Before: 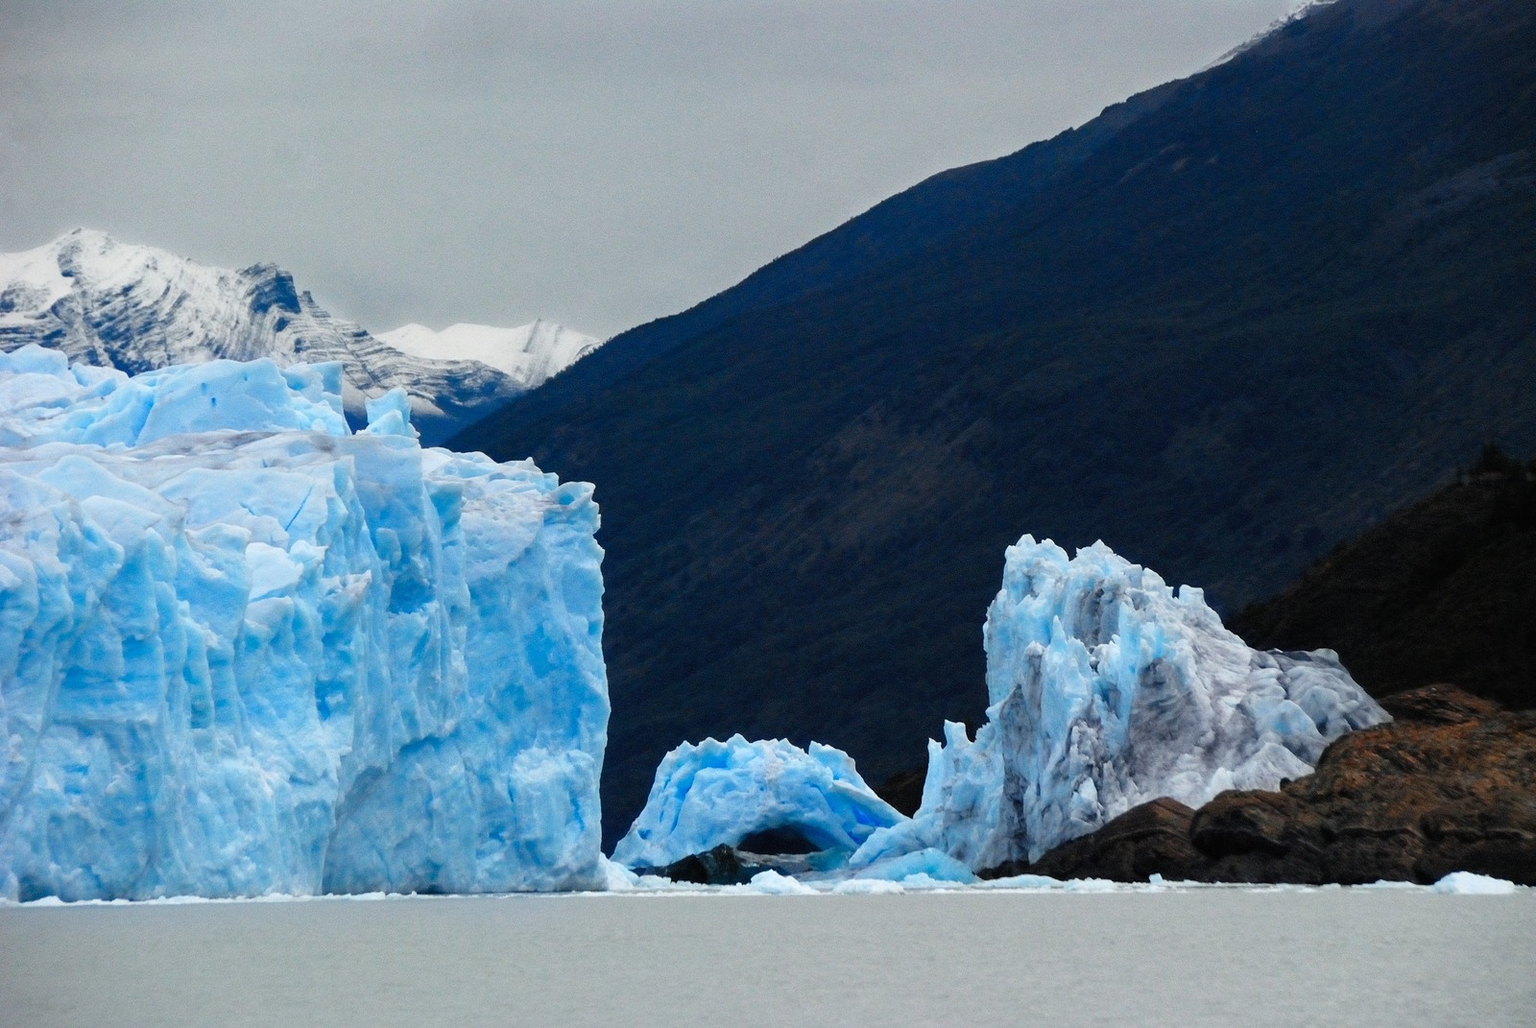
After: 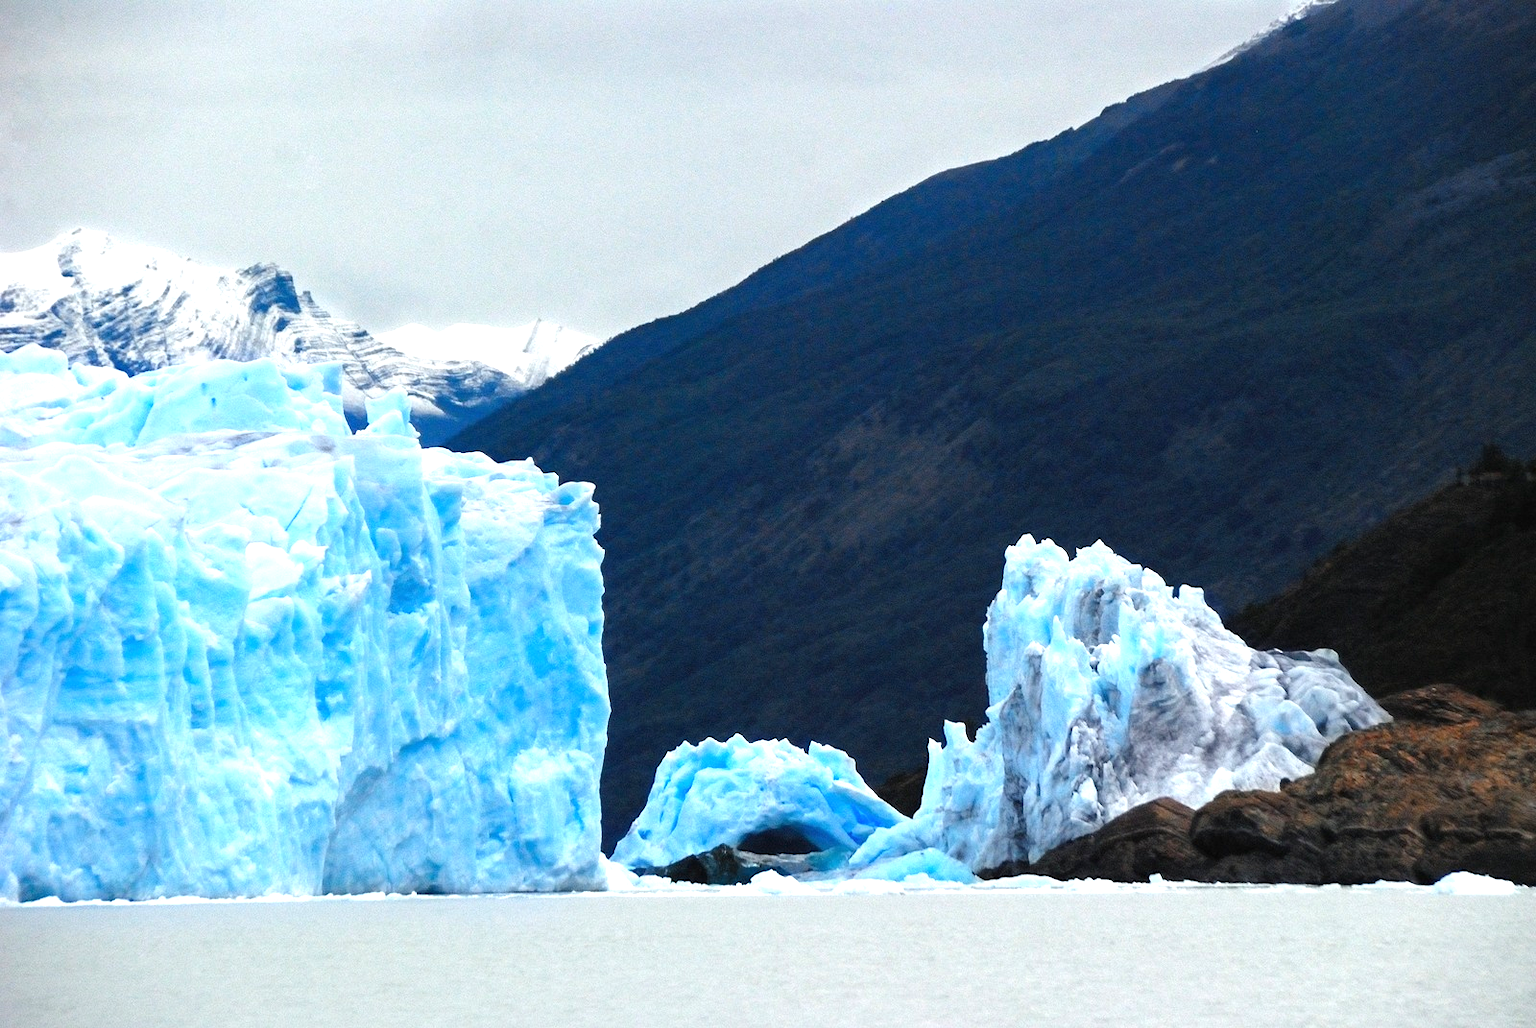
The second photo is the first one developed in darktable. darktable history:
exposure: black level correction 0, exposure 0.952 EV, compensate exposure bias true, compensate highlight preservation false
